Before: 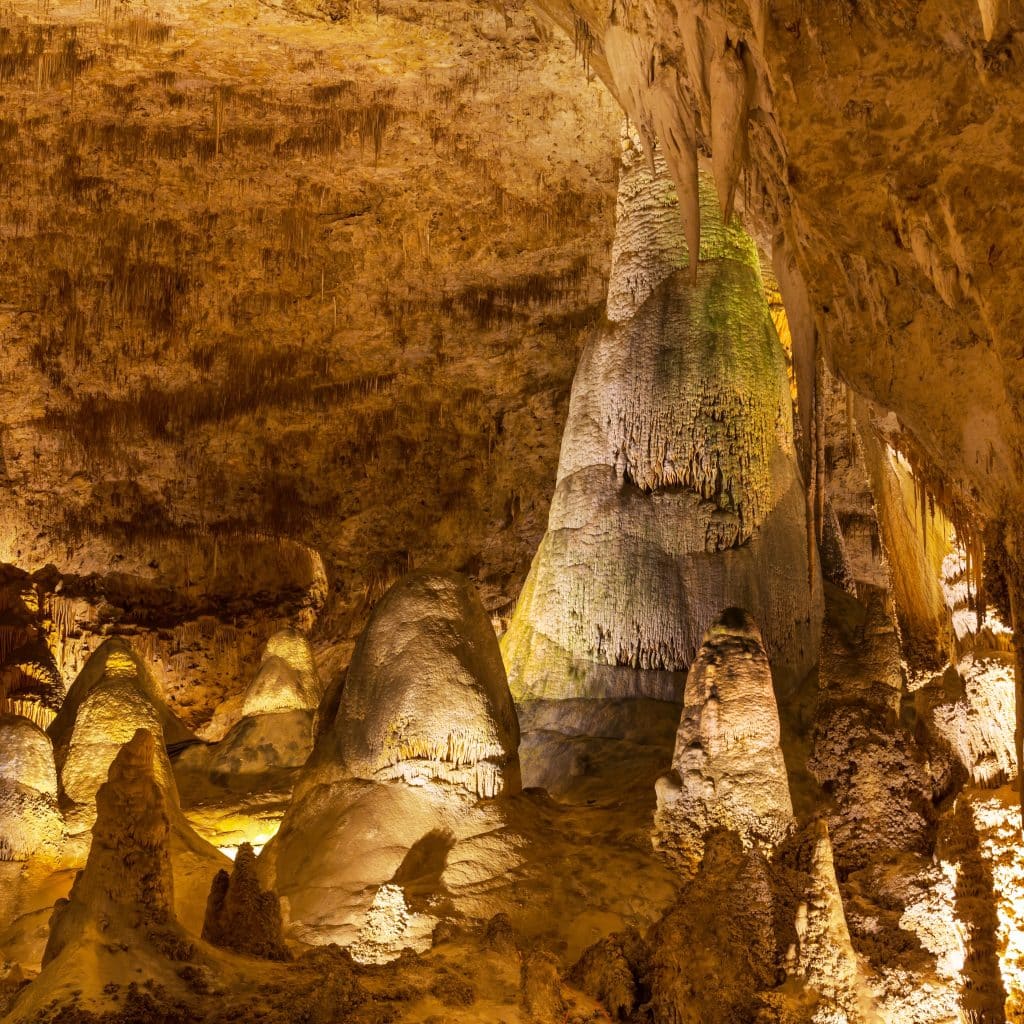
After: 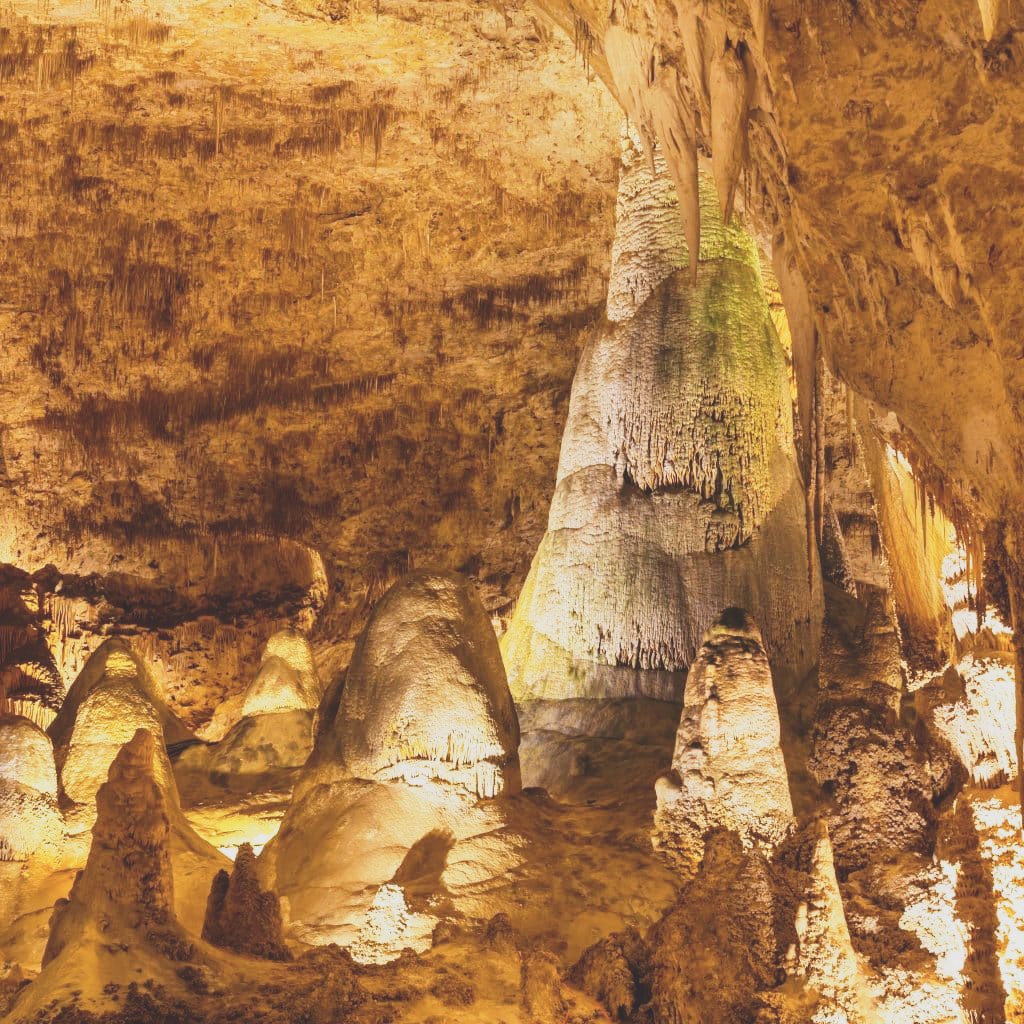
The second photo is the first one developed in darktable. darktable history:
tone curve: curves: ch0 [(0, 0) (0.049, 0.01) (0.154, 0.081) (0.491, 0.519) (0.748, 0.765) (1, 0.919)]; ch1 [(0, 0) (0.172, 0.123) (0.317, 0.272) (0.401, 0.422) (0.499, 0.497) (0.531, 0.54) (0.615, 0.603) (0.741, 0.783) (1, 1)]; ch2 [(0, 0) (0.411, 0.424) (0.483, 0.478) (0.544, 0.56) (0.686, 0.638) (1, 1)], preserve colors none
base curve: curves: ch0 [(0, 0) (0.579, 0.807) (1, 1)], preserve colors none
exposure: black level correction -0.029, compensate highlight preservation false
color zones: curves: ch1 [(0, 0.469) (0.01, 0.469) (0.12, 0.446) (0.248, 0.469) (0.5, 0.5) (0.748, 0.5) (0.99, 0.469) (1, 0.469)]
